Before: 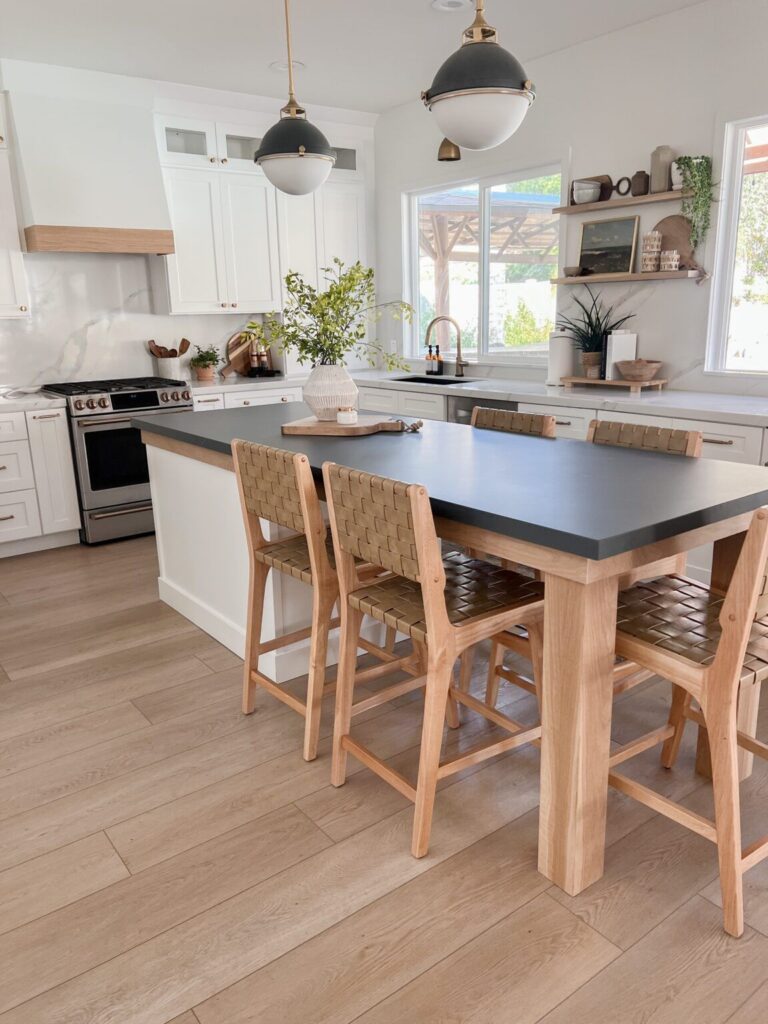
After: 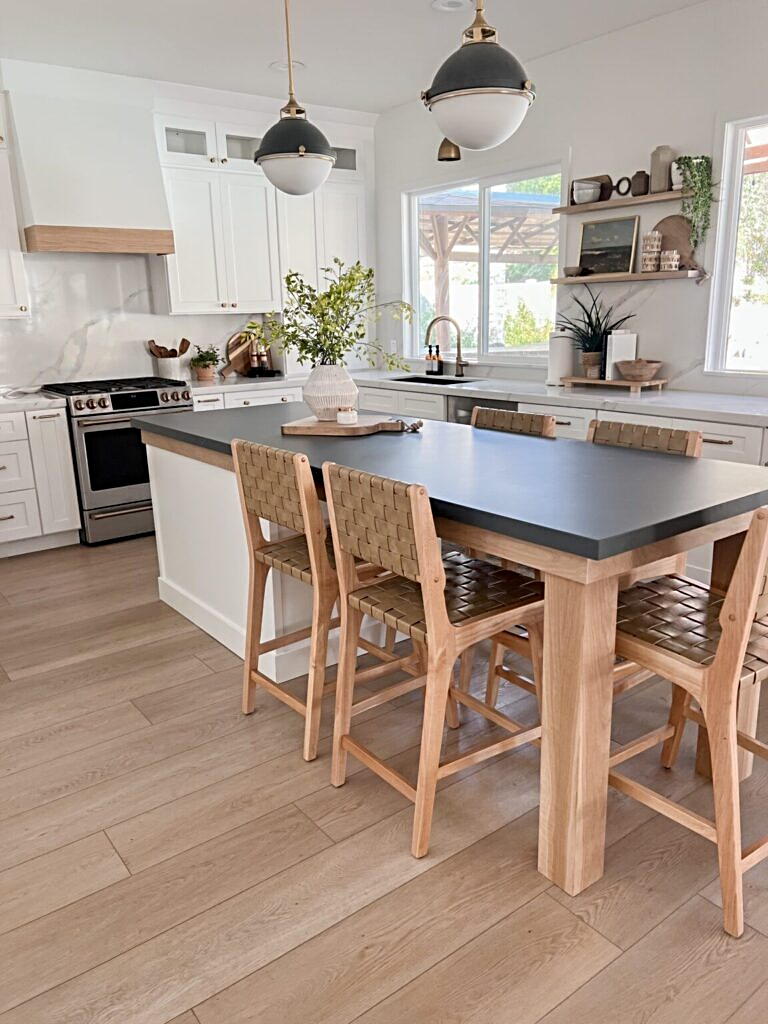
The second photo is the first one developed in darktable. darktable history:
sharpen: radius 3.136
